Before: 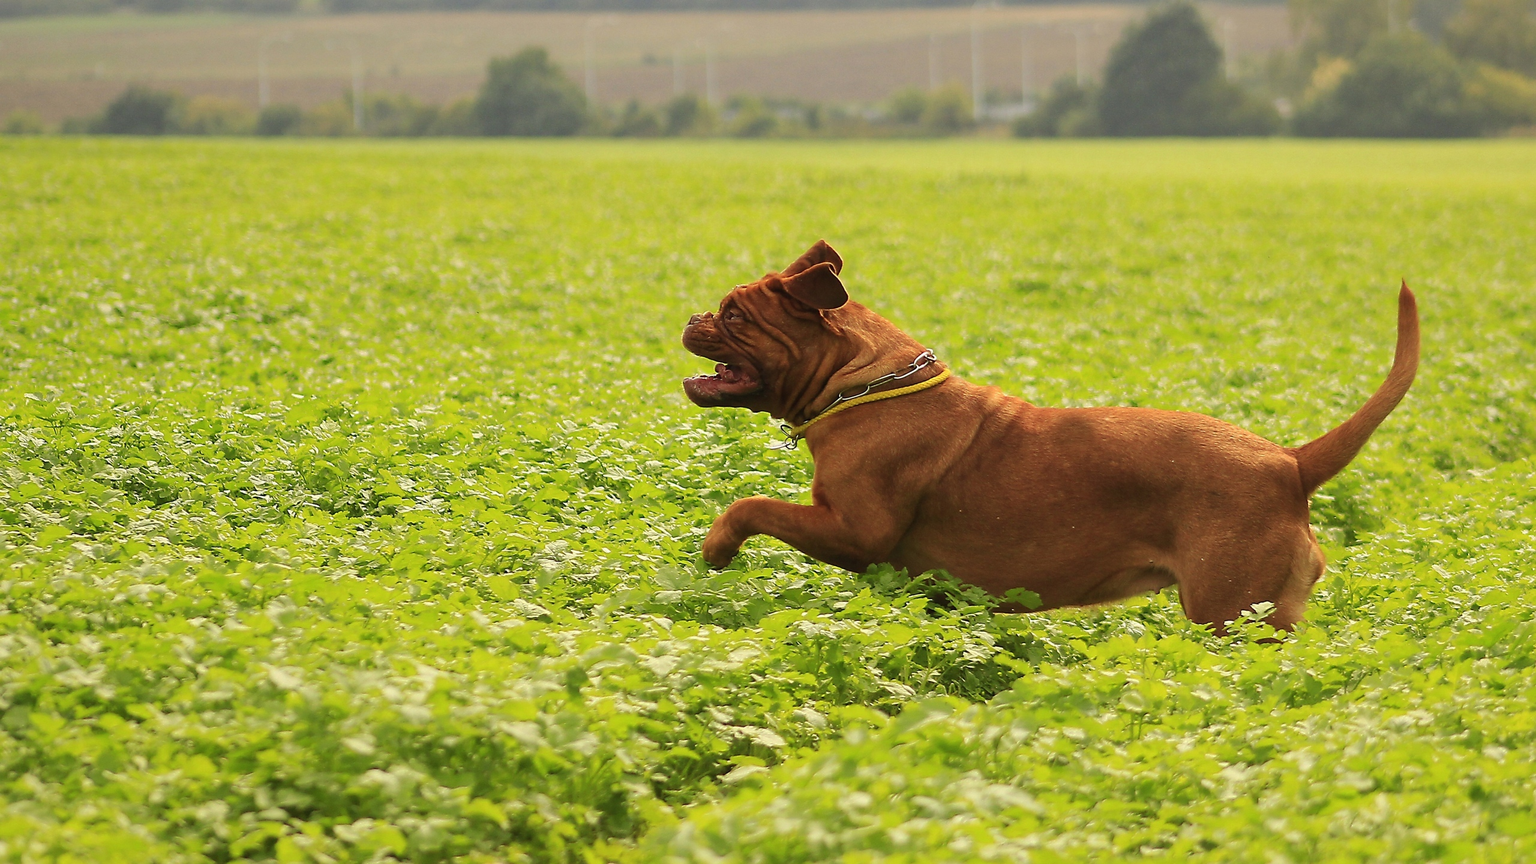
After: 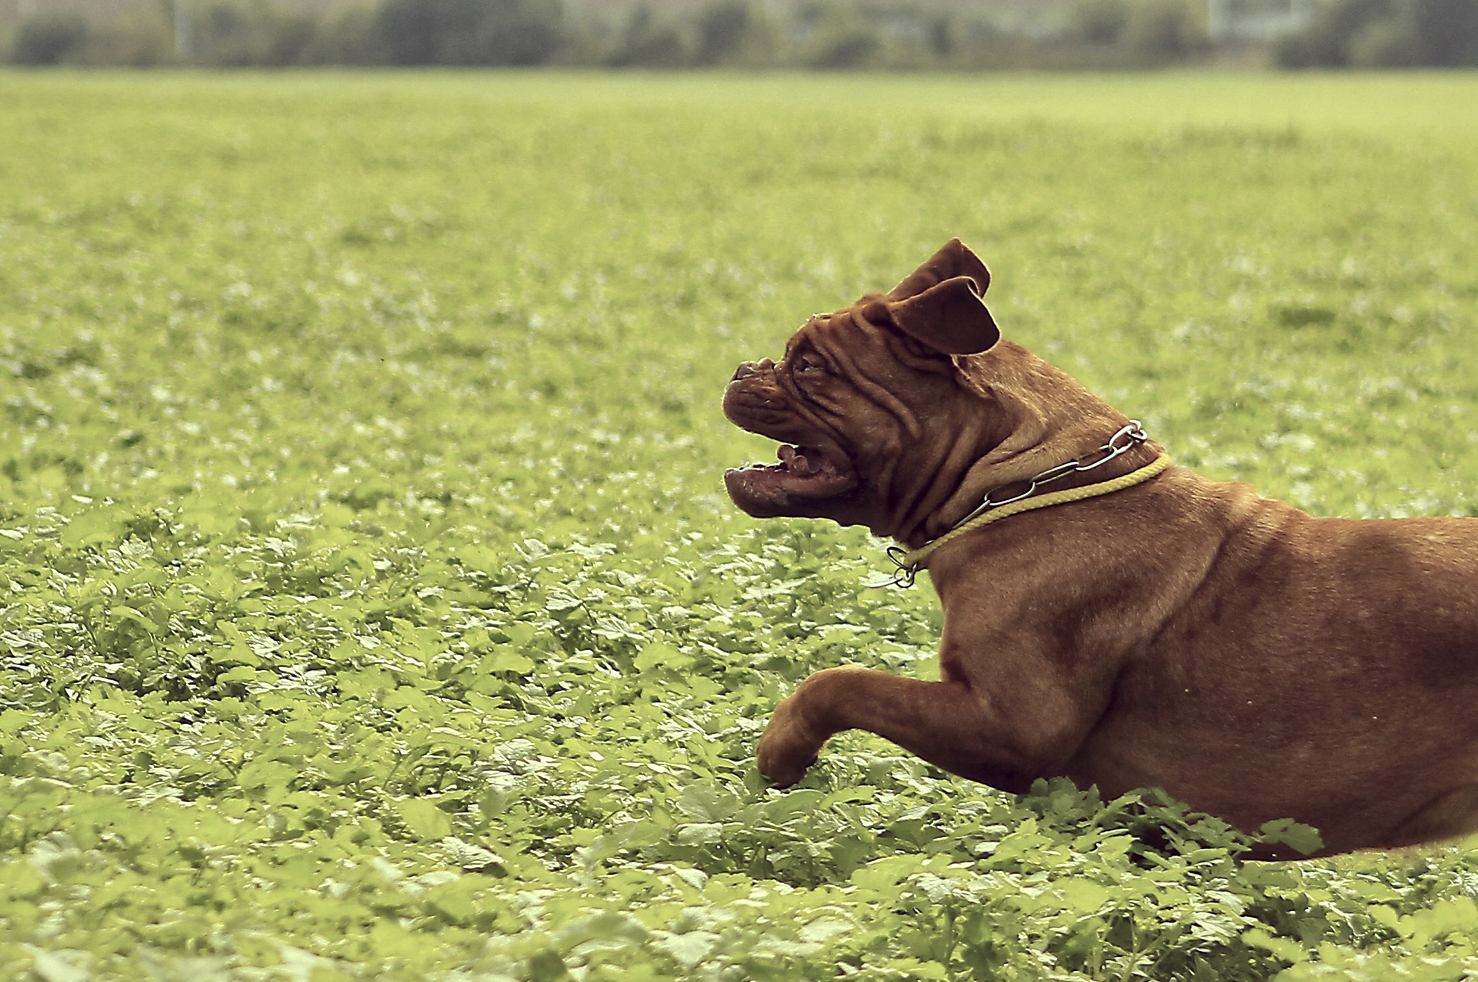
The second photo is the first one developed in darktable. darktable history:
color balance rgb: perceptual saturation grading › global saturation 25%, global vibrance 20%
crop: left 16.202%, top 11.208%, right 26.045%, bottom 20.557%
local contrast: mode bilateral grid, contrast 20, coarseness 50, detail 161%, midtone range 0.2
color correction: highlights a* -20.17, highlights b* 20.27, shadows a* 20.03, shadows b* -20.46, saturation 0.43
